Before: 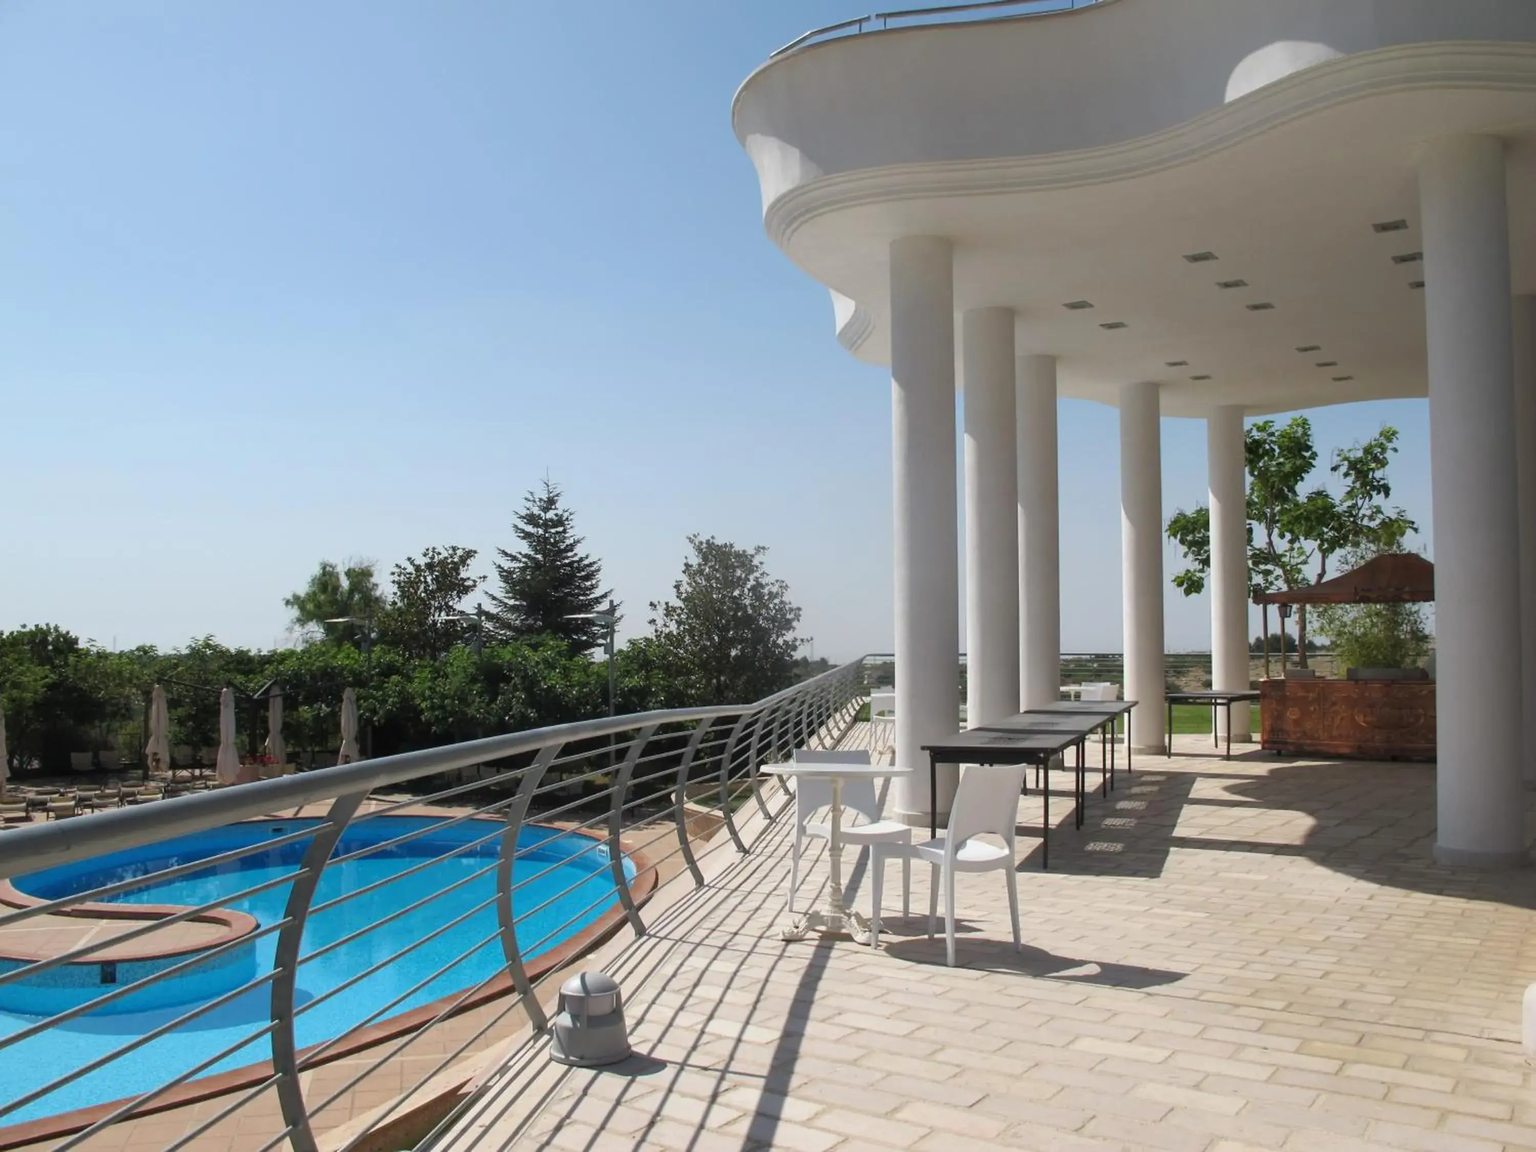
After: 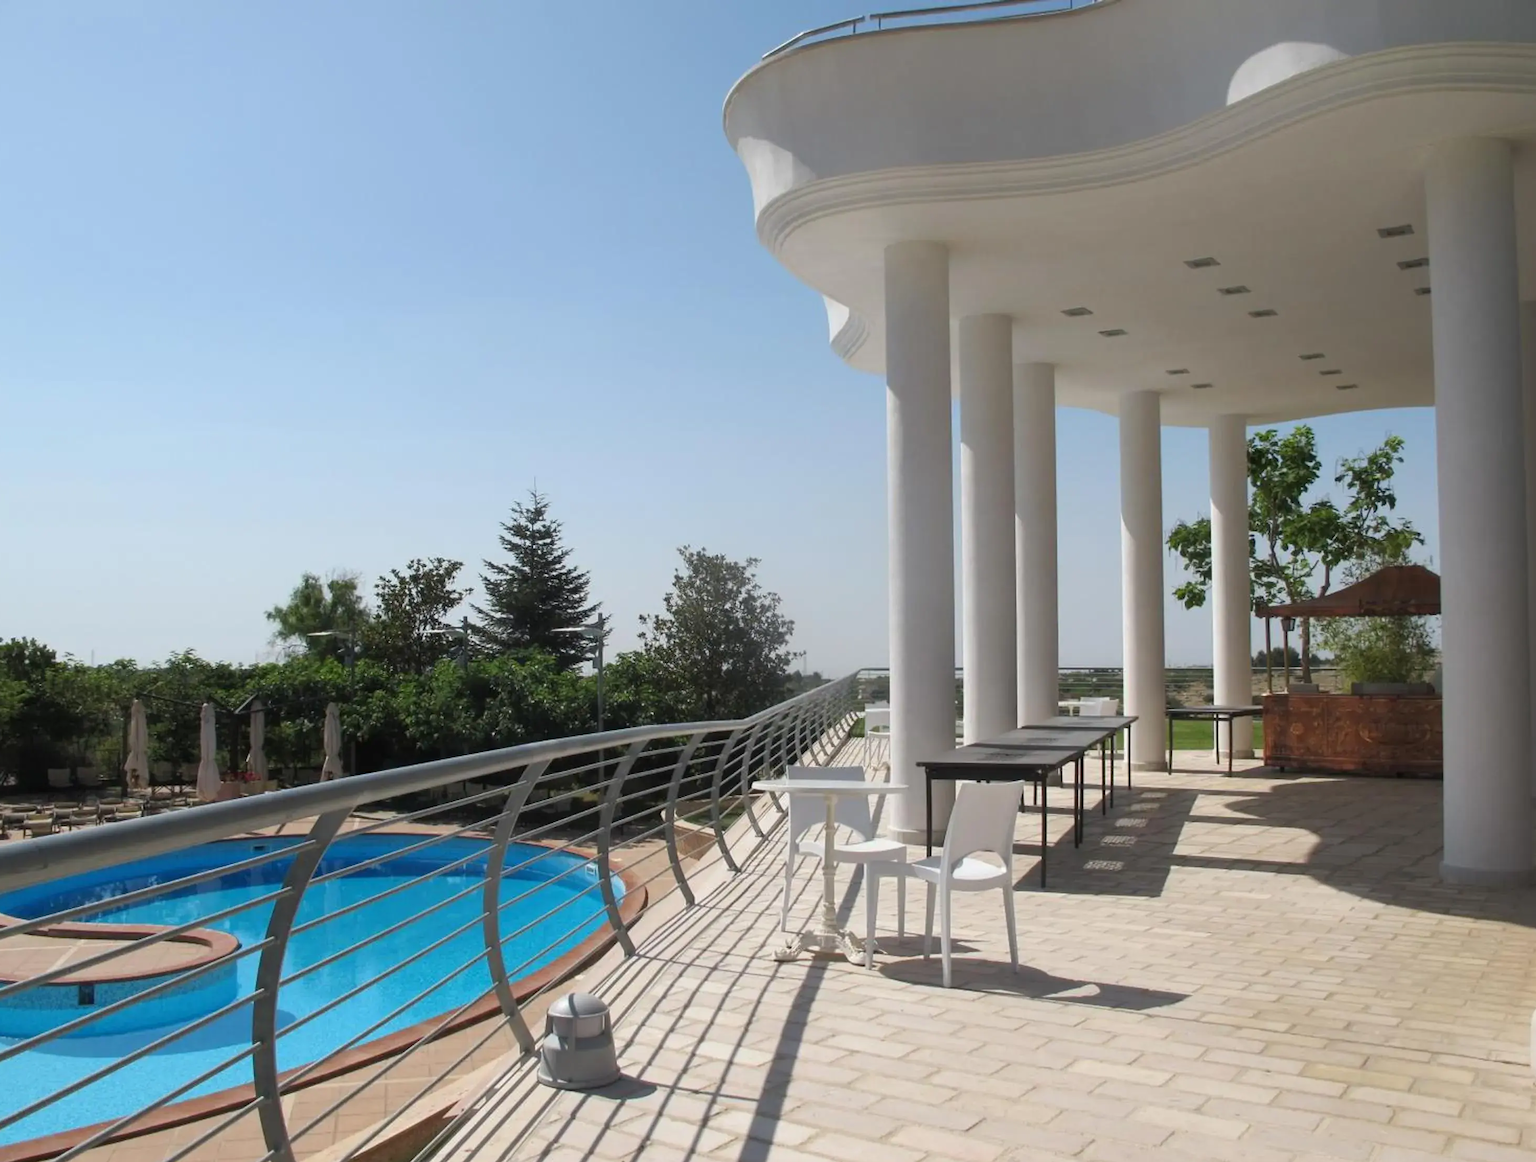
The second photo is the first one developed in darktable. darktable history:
crop and rotate: left 1.585%, right 0.515%, bottom 1.211%
